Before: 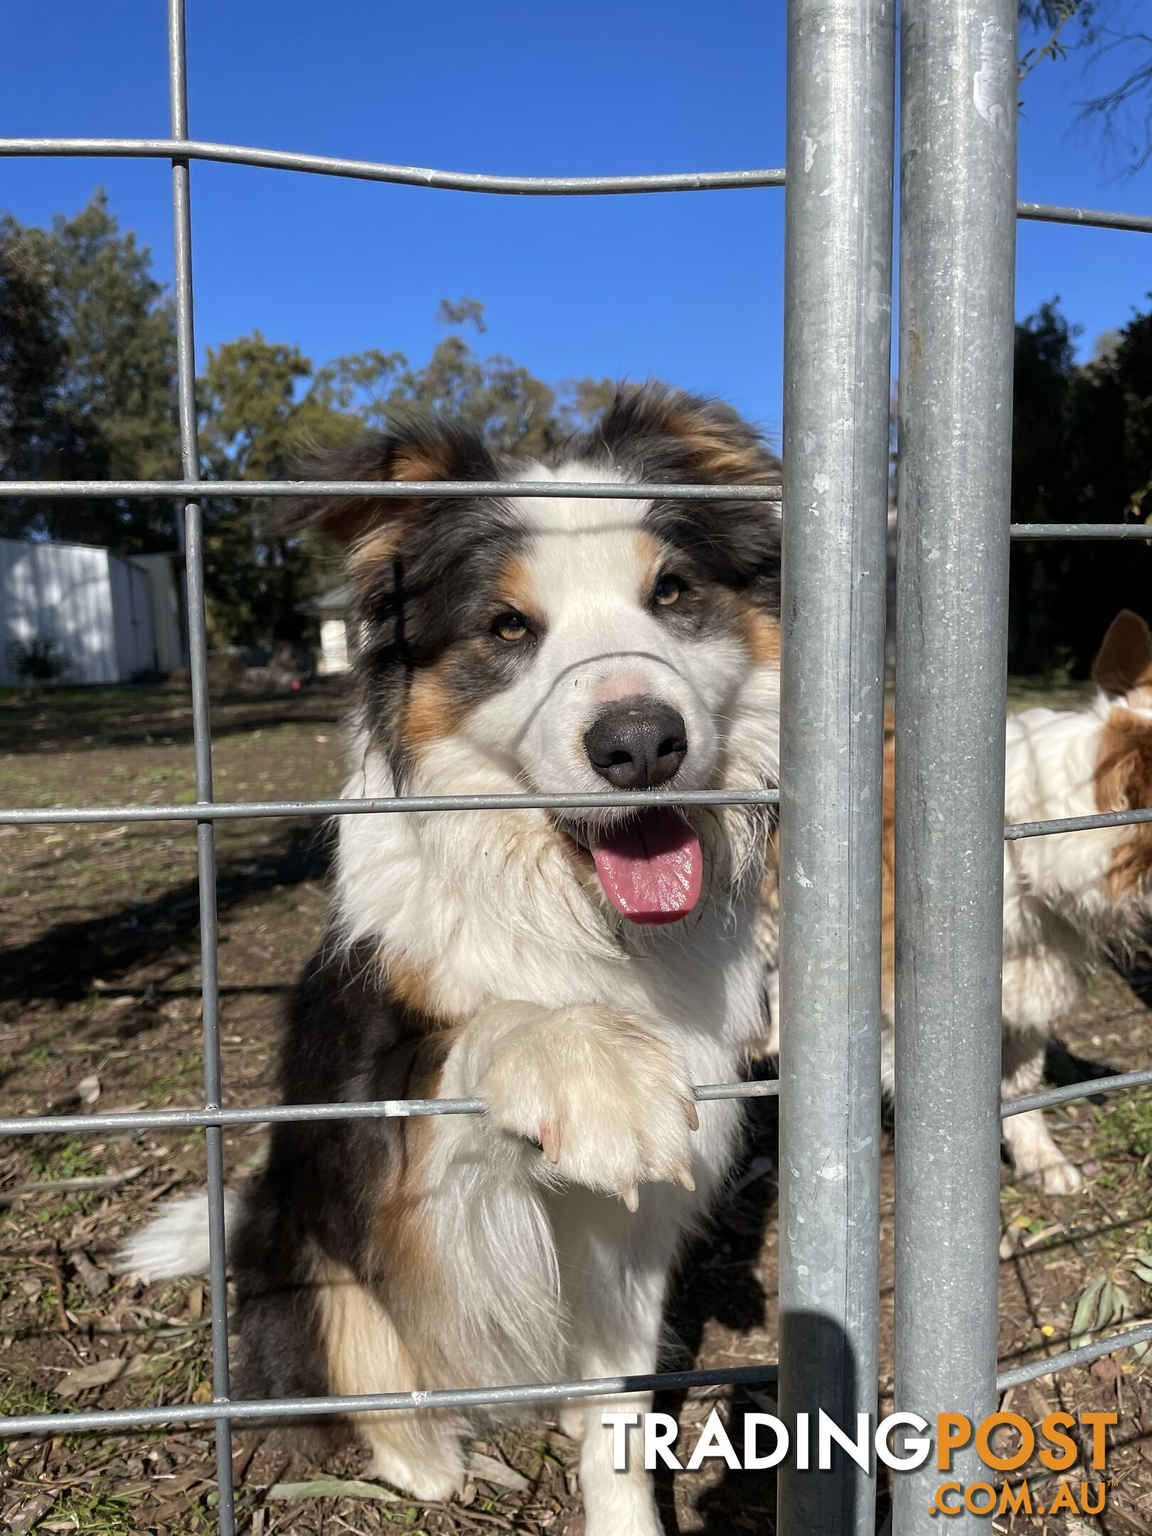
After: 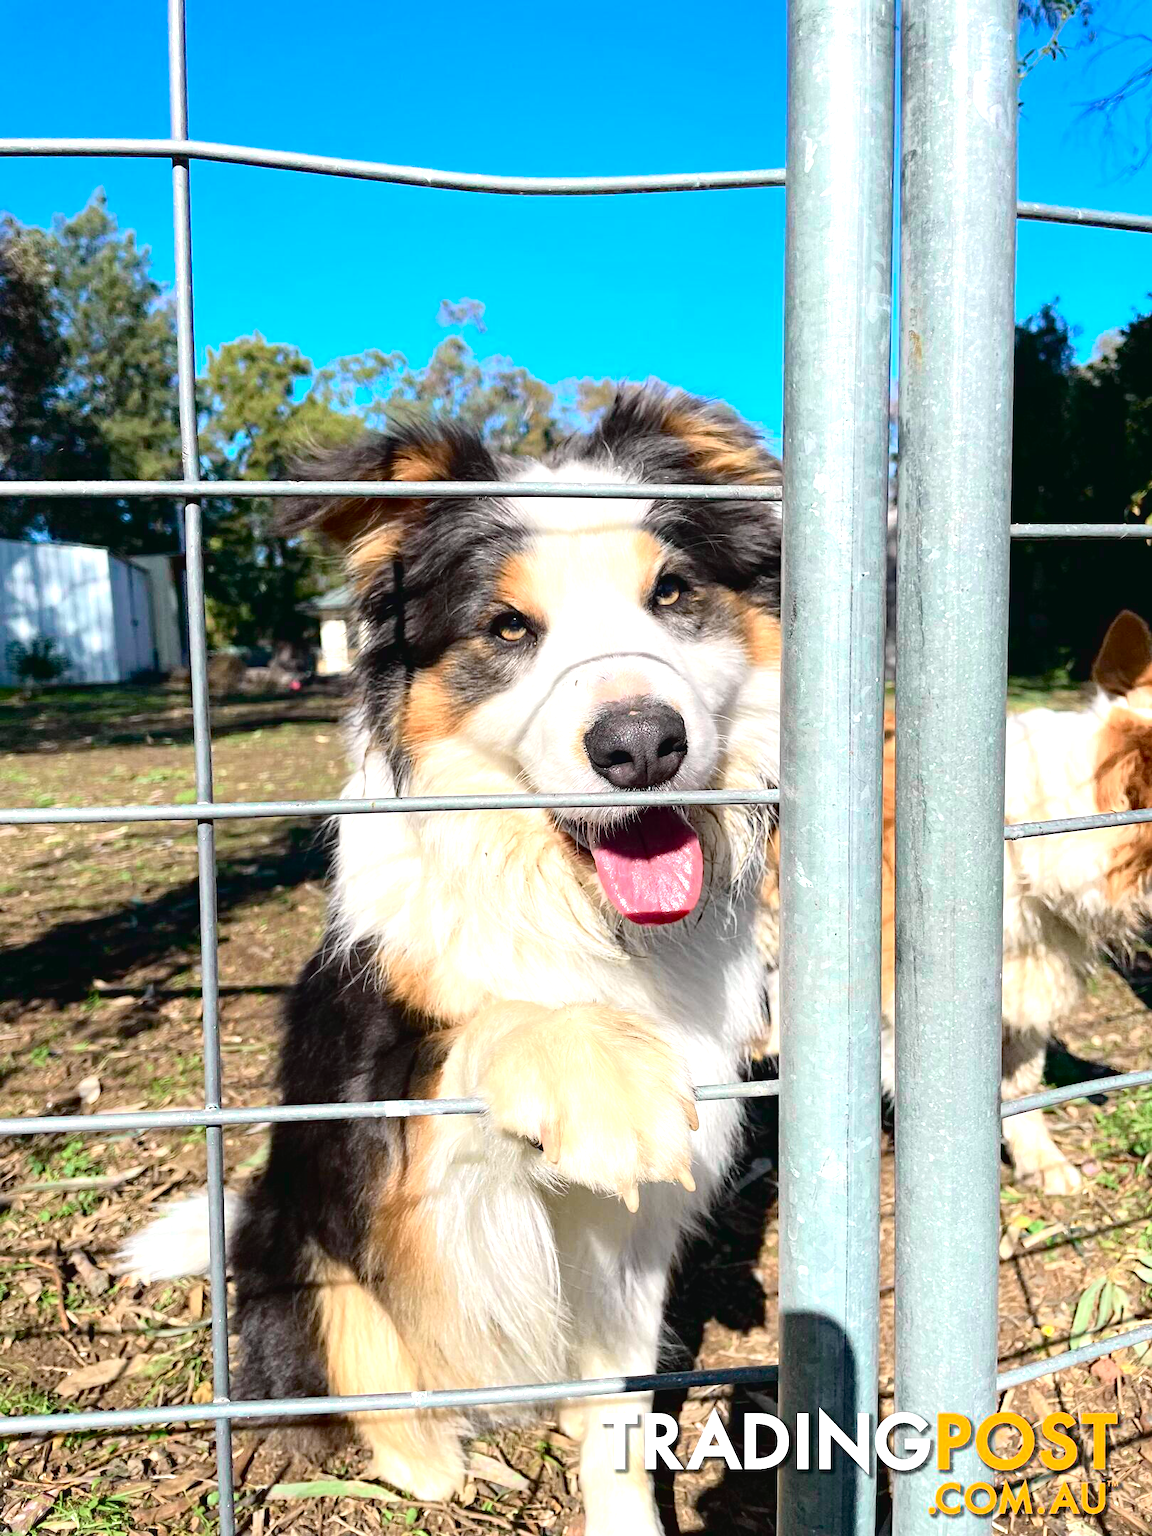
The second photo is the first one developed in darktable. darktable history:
haze removal: compatibility mode true, adaptive false
tone curve: curves: ch0 [(0, 0.029) (0.099, 0.082) (0.264, 0.253) (0.447, 0.481) (0.678, 0.721) (0.828, 0.857) (0.992, 0.94)]; ch1 [(0, 0) (0.311, 0.266) (0.411, 0.374) (0.481, 0.458) (0.501, 0.499) (0.514, 0.512) (0.575, 0.577) (0.643, 0.648) (0.682, 0.674) (0.802, 0.812) (1, 1)]; ch2 [(0, 0) (0.259, 0.207) (0.323, 0.311) (0.376, 0.353) (0.463, 0.456) (0.498, 0.498) (0.524, 0.512) (0.574, 0.582) (0.648, 0.653) (0.768, 0.728) (1, 1)], color space Lab, independent channels, preserve colors none
exposure: black level correction 0.001, exposure 1.323 EV, compensate highlight preservation false
